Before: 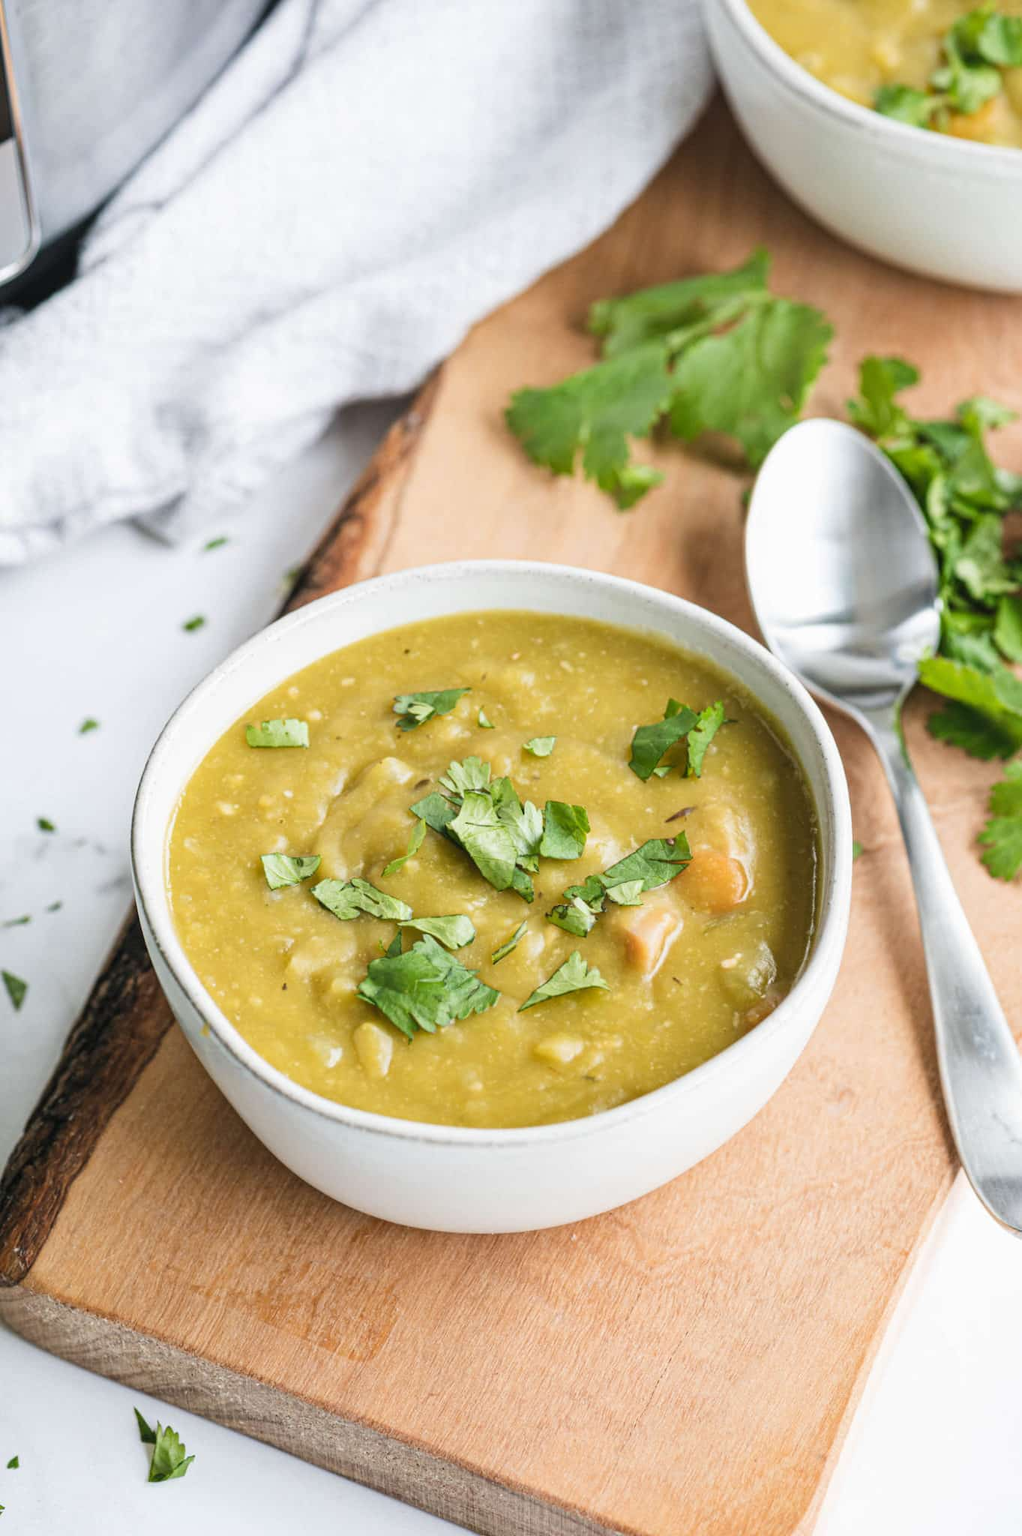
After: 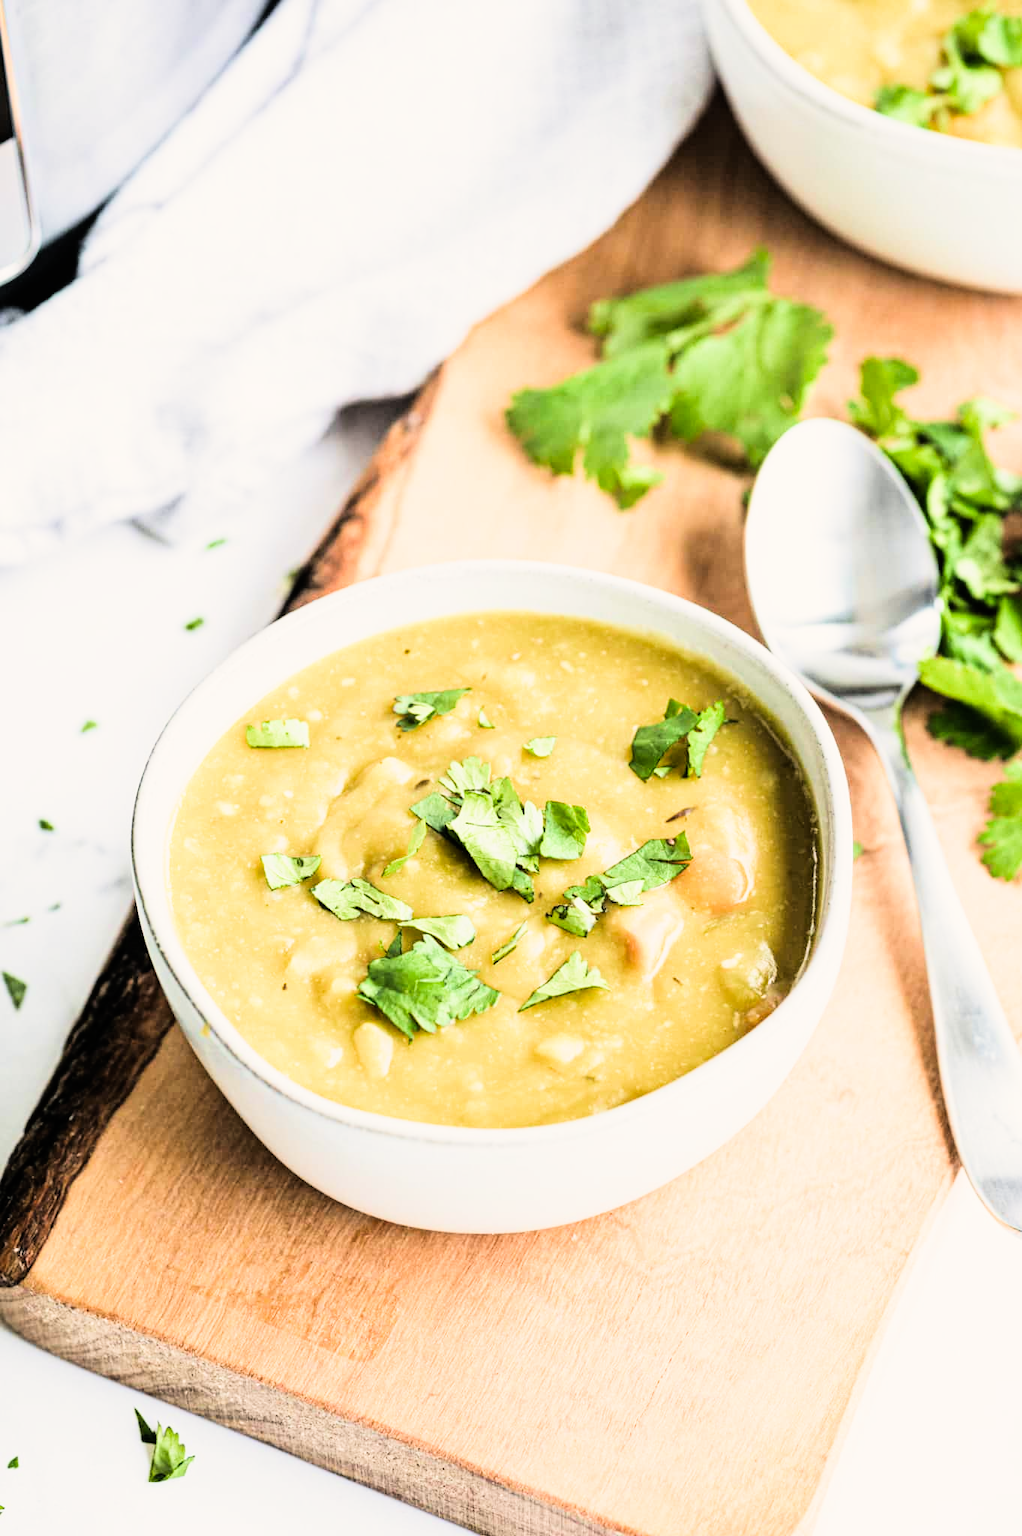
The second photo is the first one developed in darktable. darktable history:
white balance: emerald 1
filmic rgb: black relative exposure -7.75 EV, white relative exposure 4.4 EV, threshold 3 EV, hardness 3.76, latitude 50%, contrast 1.1, color science v5 (2021), contrast in shadows safe, contrast in highlights safe, enable highlight reconstruction true
tone equalizer: -8 EV -1.08 EV, -7 EV -1.01 EV, -6 EV -0.867 EV, -5 EV -0.578 EV, -3 EV 0.578 EV, -2 EV 0.867 EV, -1 EV 1.01 EV, +0 EV 1.08 EV, edges refinement/feathering 500, mask exposure compensation -1.57 EV, preserve details no
exposure: black level correction 0, exposure 0.4 EV, compensate exposure bias true, compensate highlight preservation false
color correction: highlights a* 0.816, highlights b* 2.78, saturation 1.1
